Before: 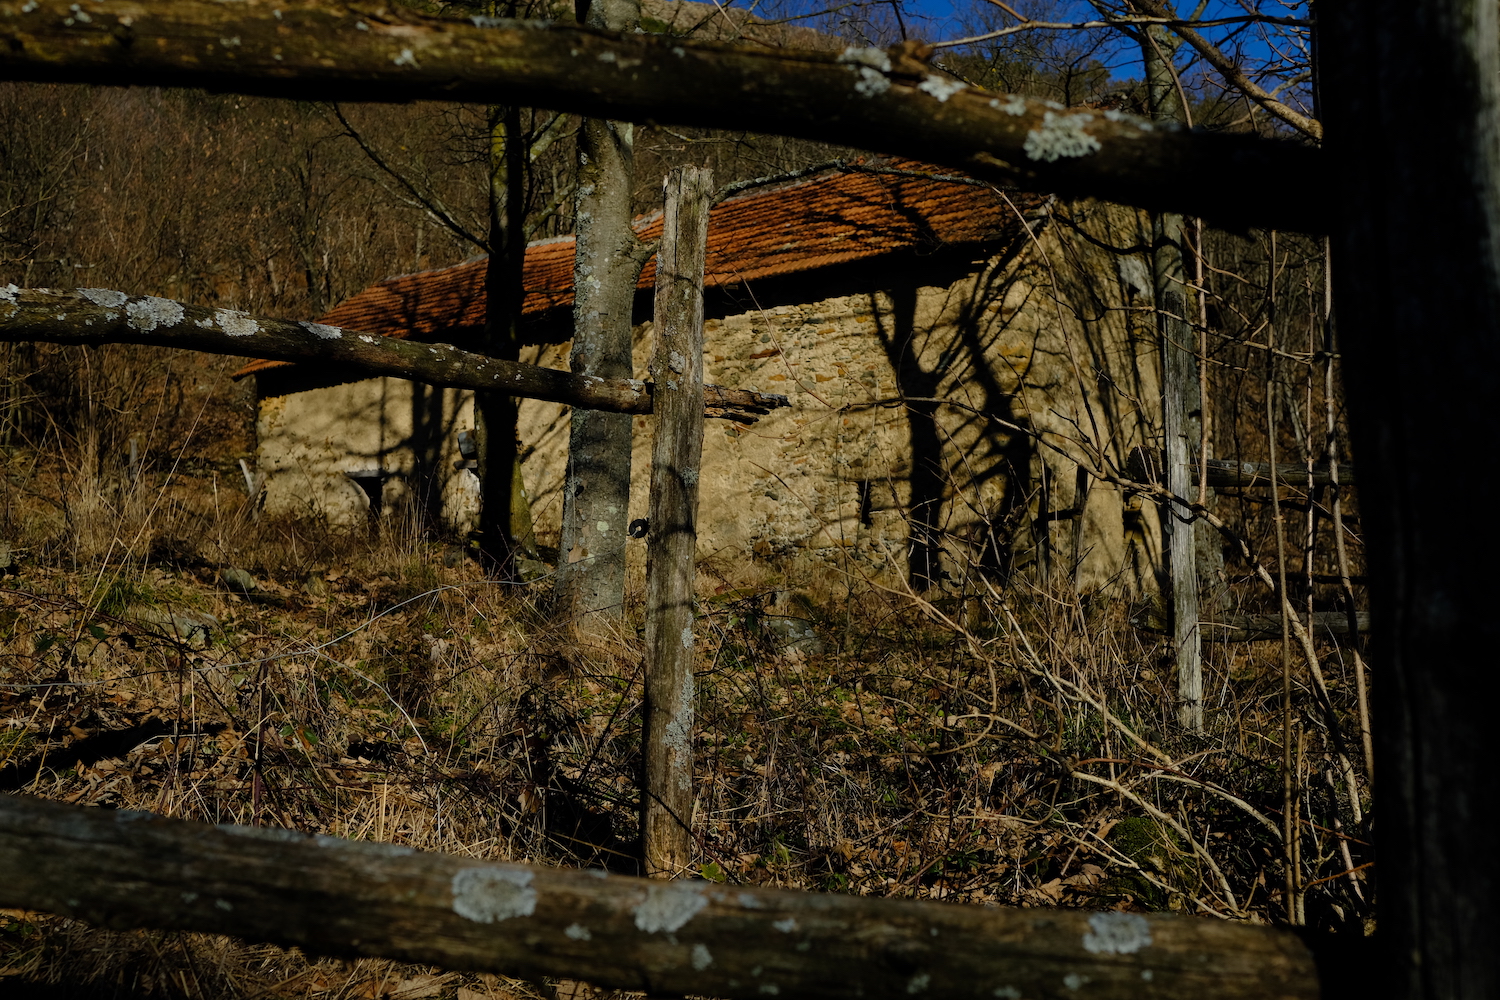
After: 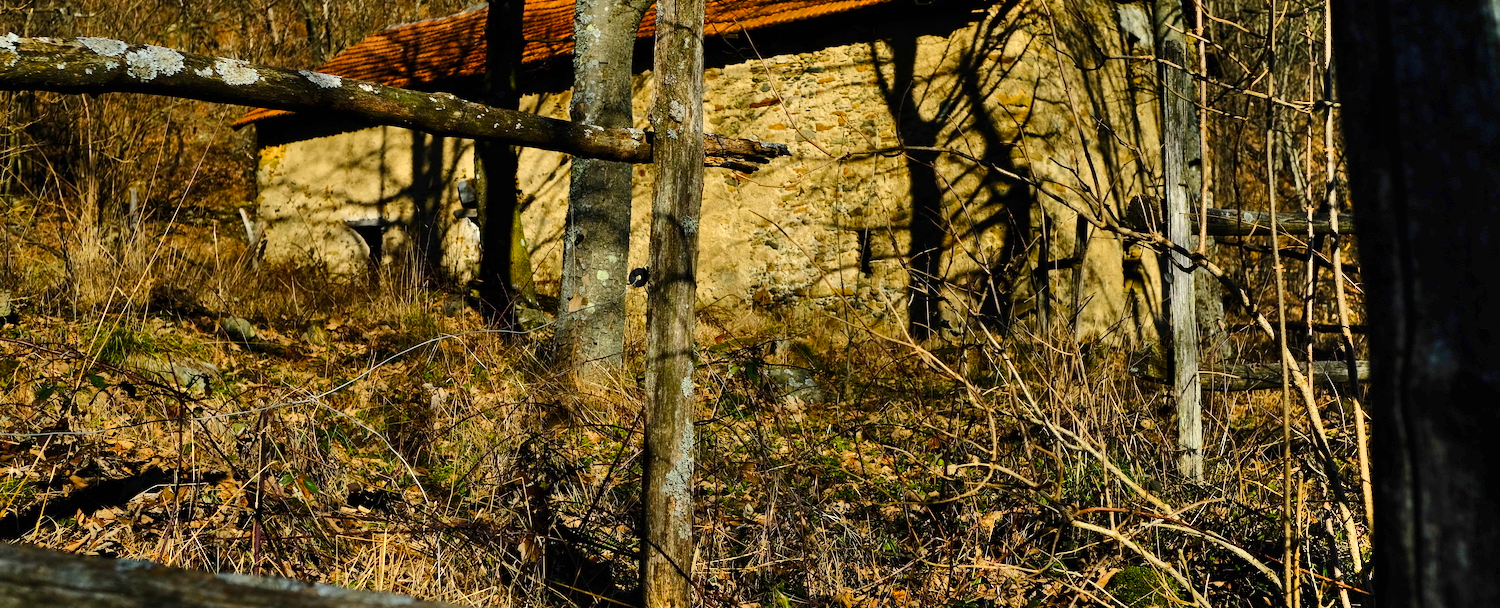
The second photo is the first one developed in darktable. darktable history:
exposure: black level correction 0, exposure 1.2 EV, compensate exposure bias true, compensate highlight preservation false
shadows and highlights: shadows 79.95, white point adjustment -9.11, highlights -61.39, soften with gaussian
contrast brightness saturation: contrast 0.149, brightness -0.012, saturation 0.101
color balance rgb: linear chroma grading › global chroma -0.427%, perceptual saturation grading › global saturation 11.558%
crop and rotate: top 25.176%, bottom 13.935%
